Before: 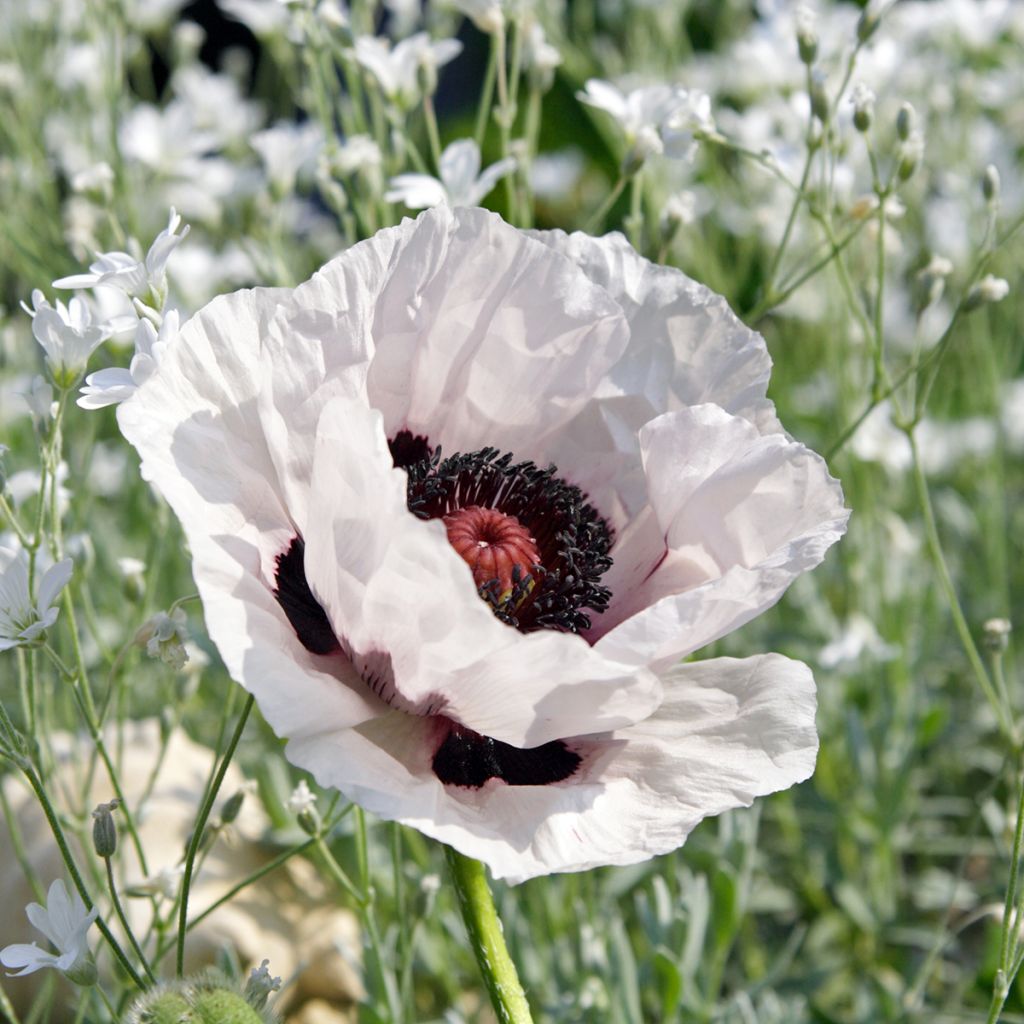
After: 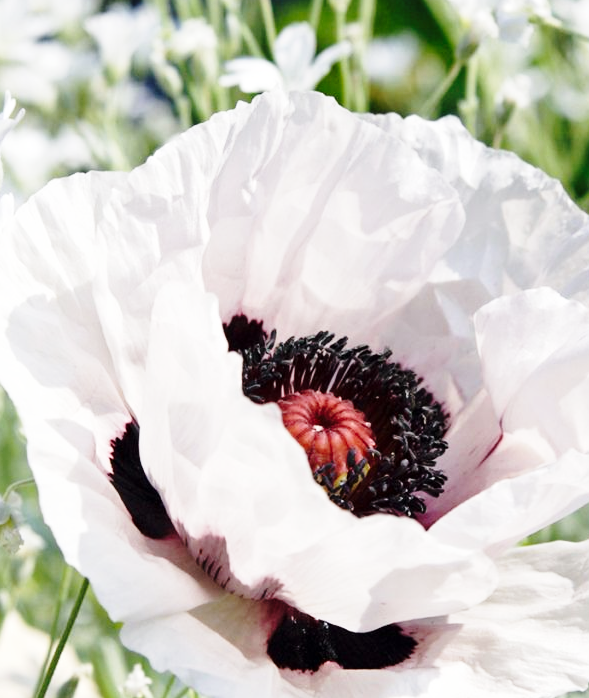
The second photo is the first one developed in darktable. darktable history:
crop: left 16.195%, top 11.398%, right 26.225%, bottom 20.398%
base curve: curves: ch0 [(0, 0) (0.028, 0.03) (0.121, 0.232) (0.46, 0.748) (0.859, 0.968) (1, 1)], preserve colors none
contrast brightness saturation: saturation -0.067
